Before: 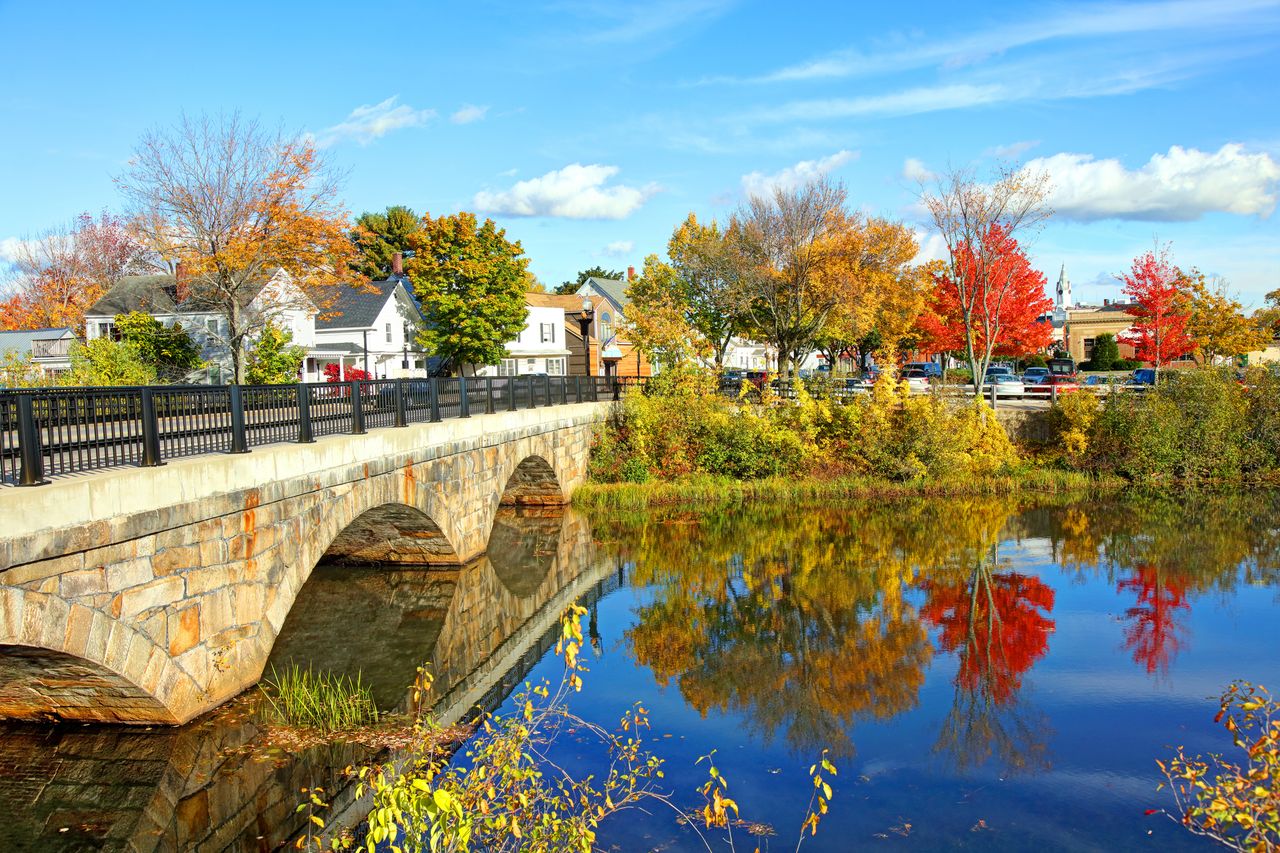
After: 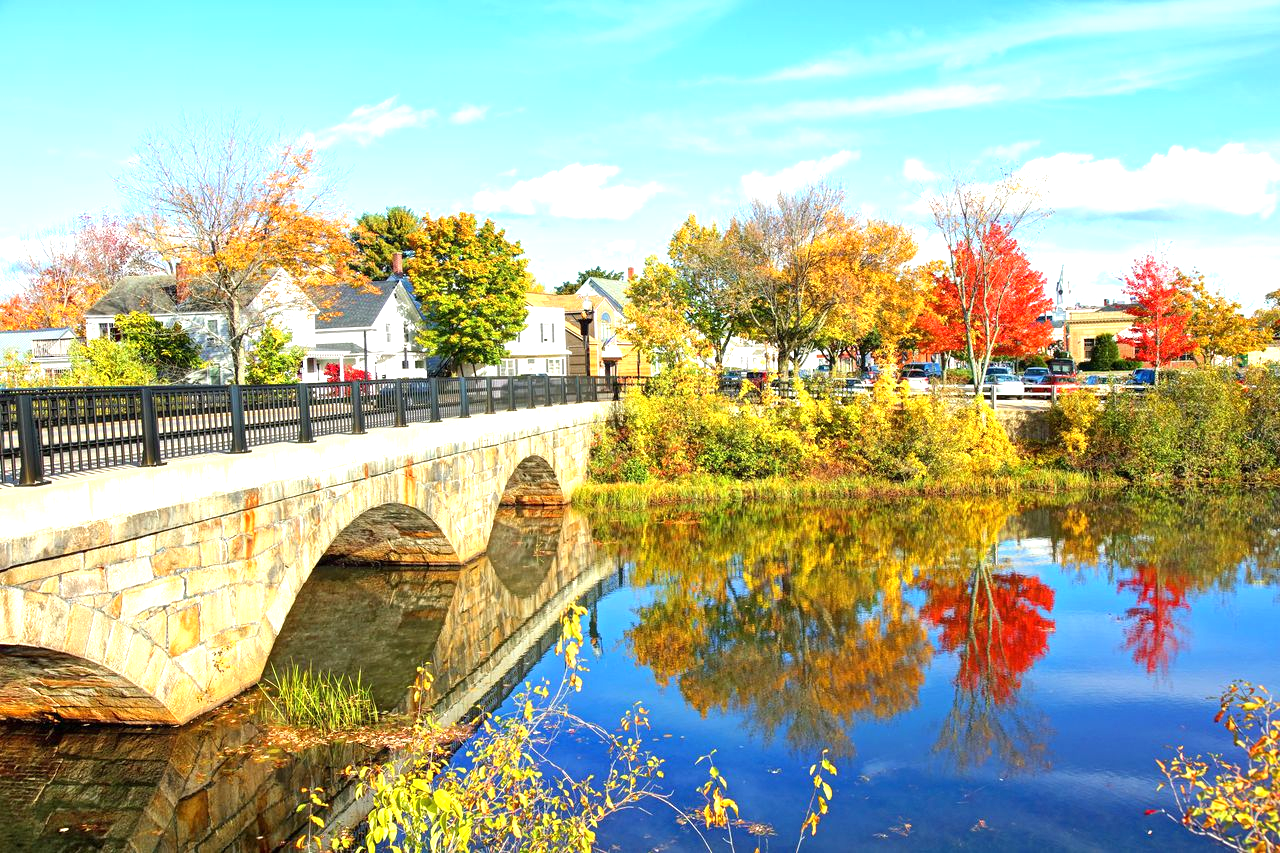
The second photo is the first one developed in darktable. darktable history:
exposure: black level correction 0, exposure 0.9 EV, compensate exposure bias true, compensate highlight preservation false
base curve: exposure shift 0, preserve colors none
